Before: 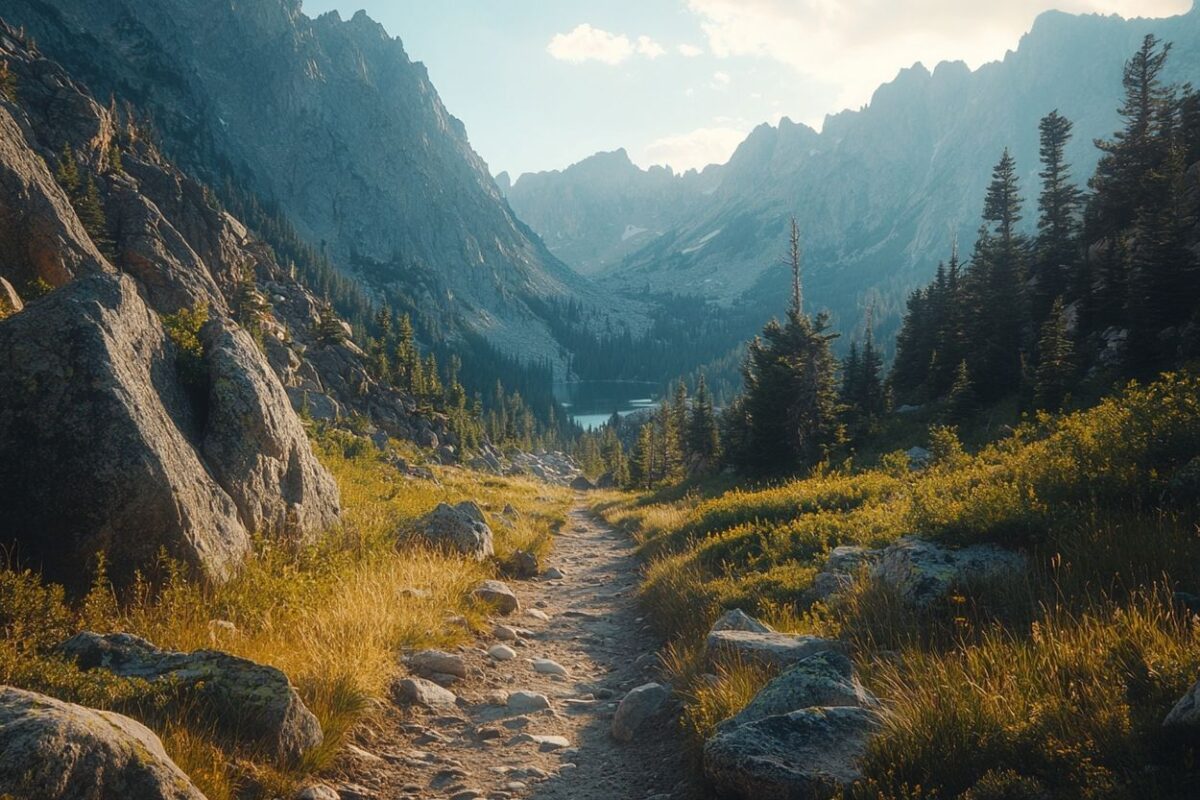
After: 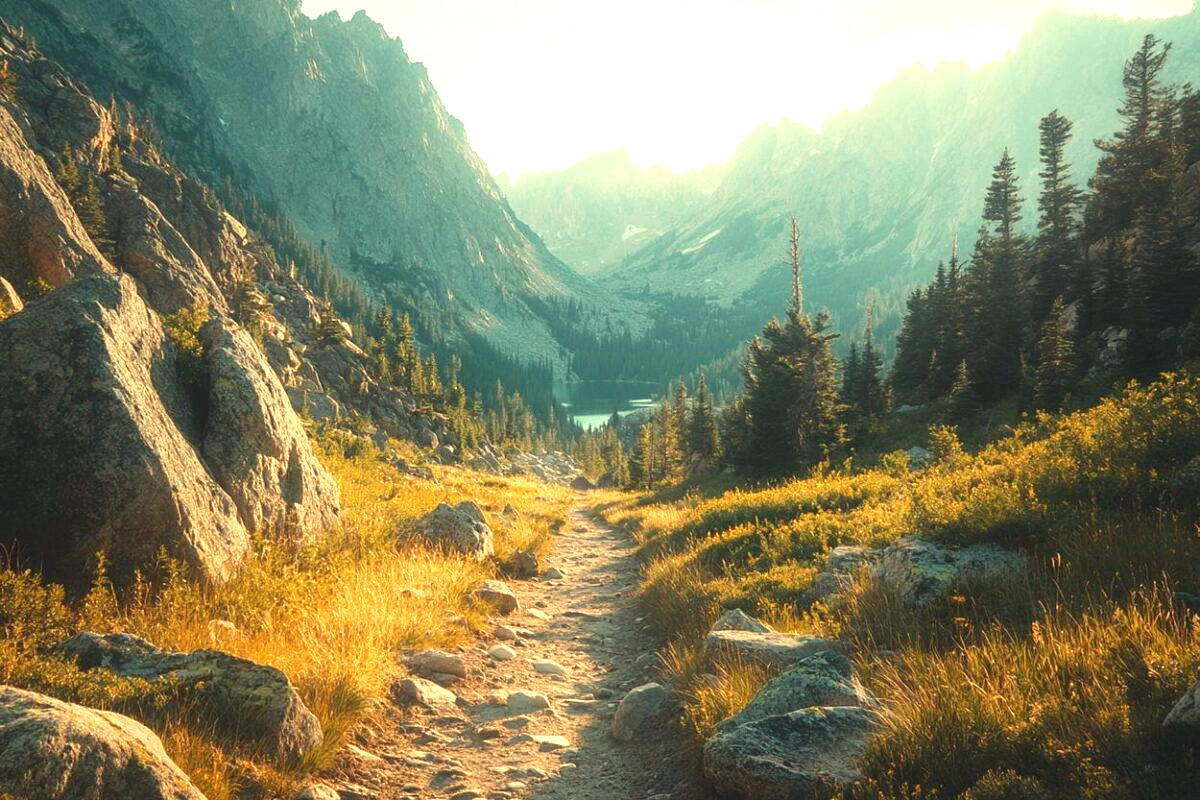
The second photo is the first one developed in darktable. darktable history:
white balance: red 1.08, blue 0.791
exposure: black level correction 0, exposure 1.1 EV, compensate highlight preservation false
